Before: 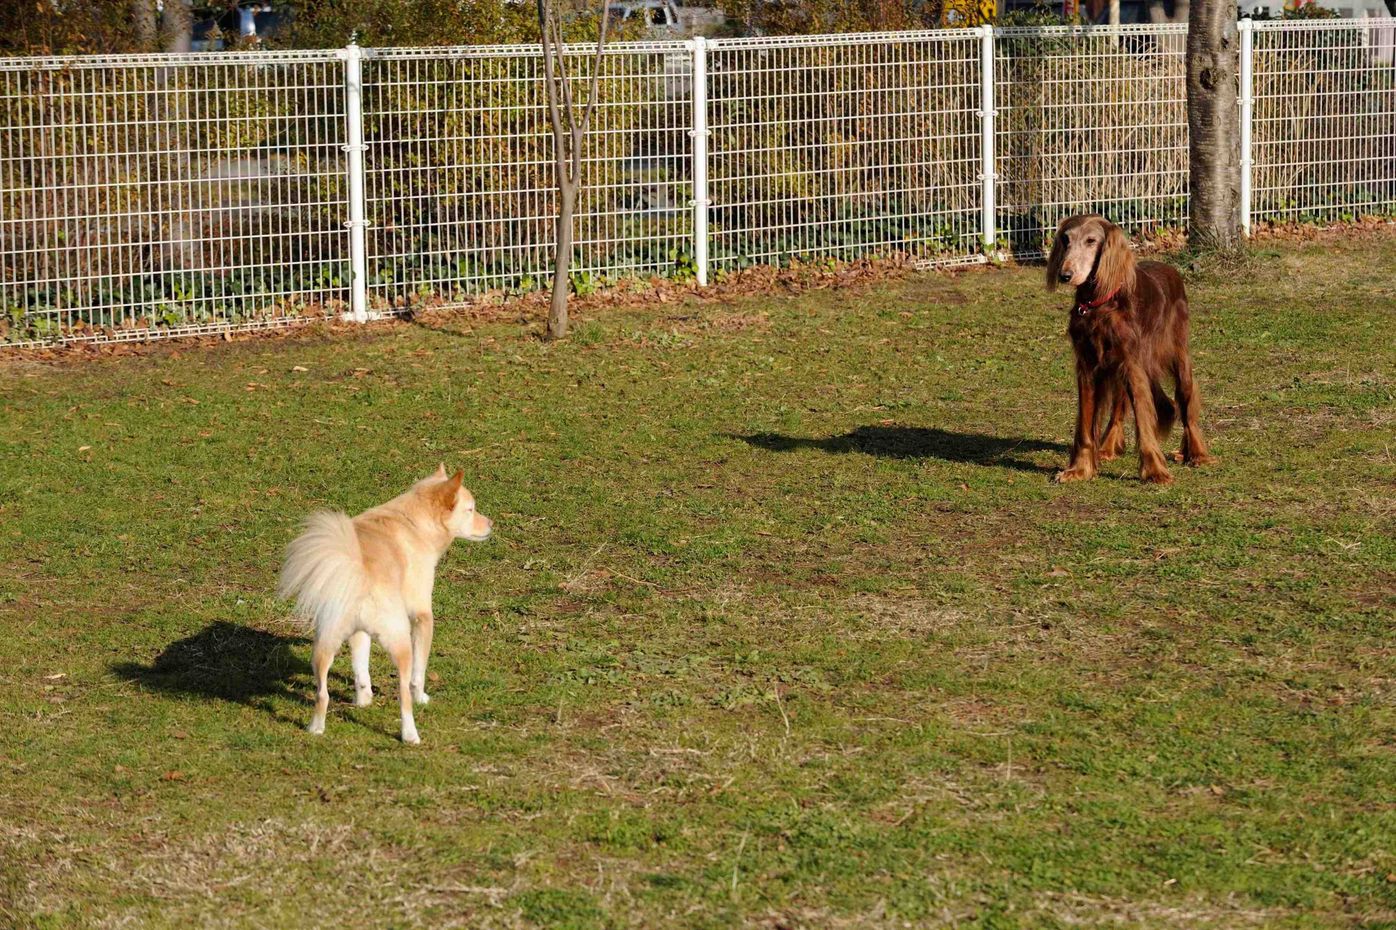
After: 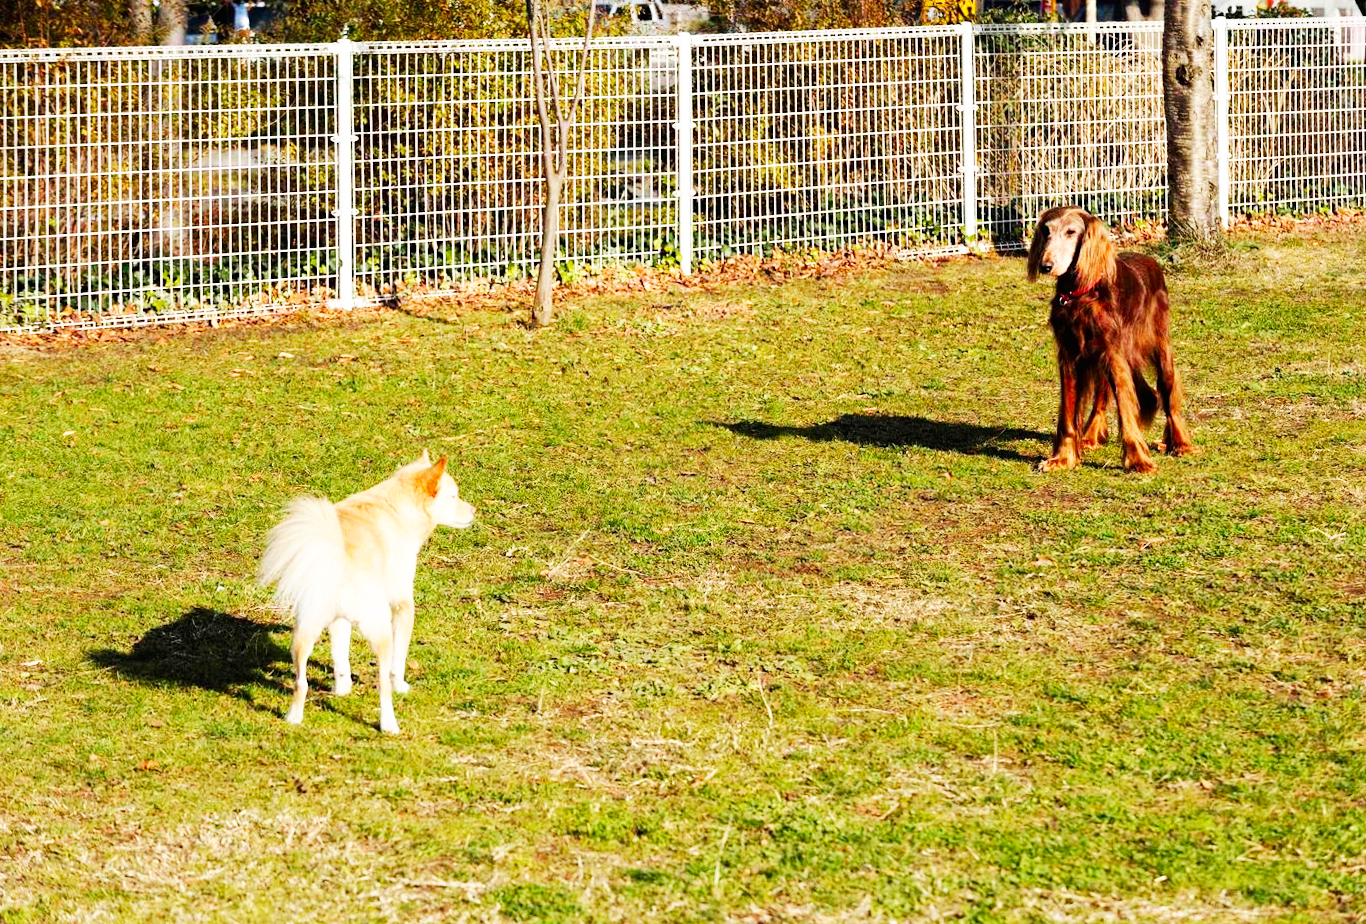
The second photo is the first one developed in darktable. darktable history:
base curve: curves: ch0 [(0, 0) (0.007, 0.004) (0.027, 0.03) (0.046, 0.07) (0.207, 0.54) (0.442, 0.872) (0.673, 0.972) (1, 1)], preserve colors none
rotate and perspective: rotation 0.226°, lens shift (vertical) -0.042, crop left 0.023, crop right 0.982, crop top 0.006, crop bottom 0.994
